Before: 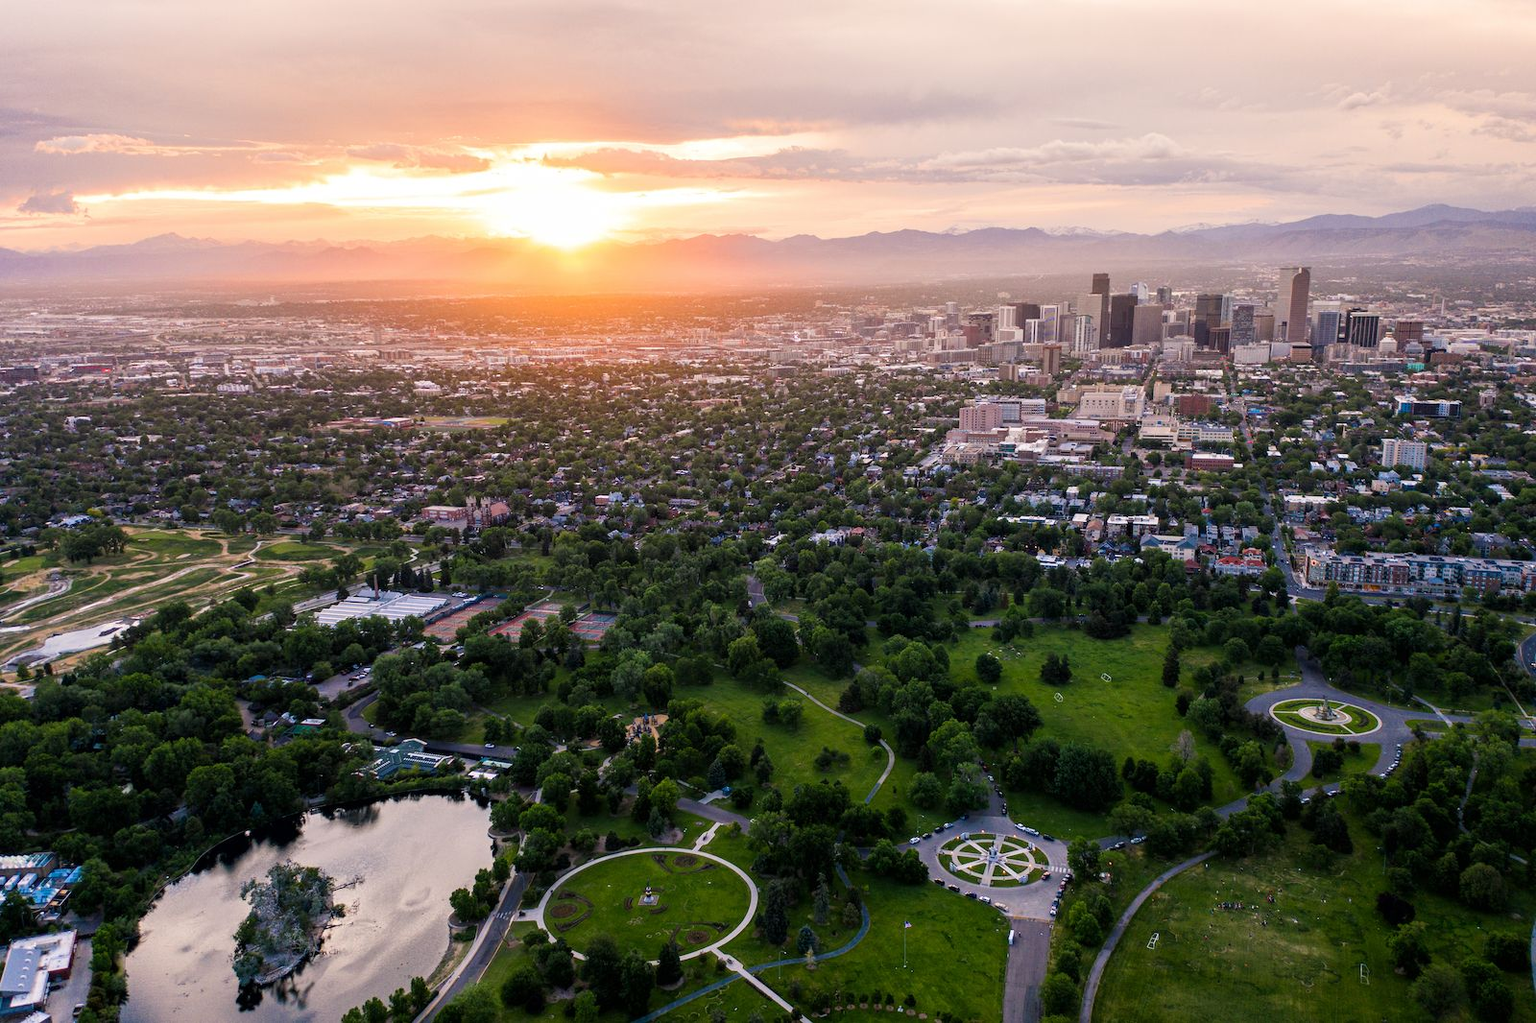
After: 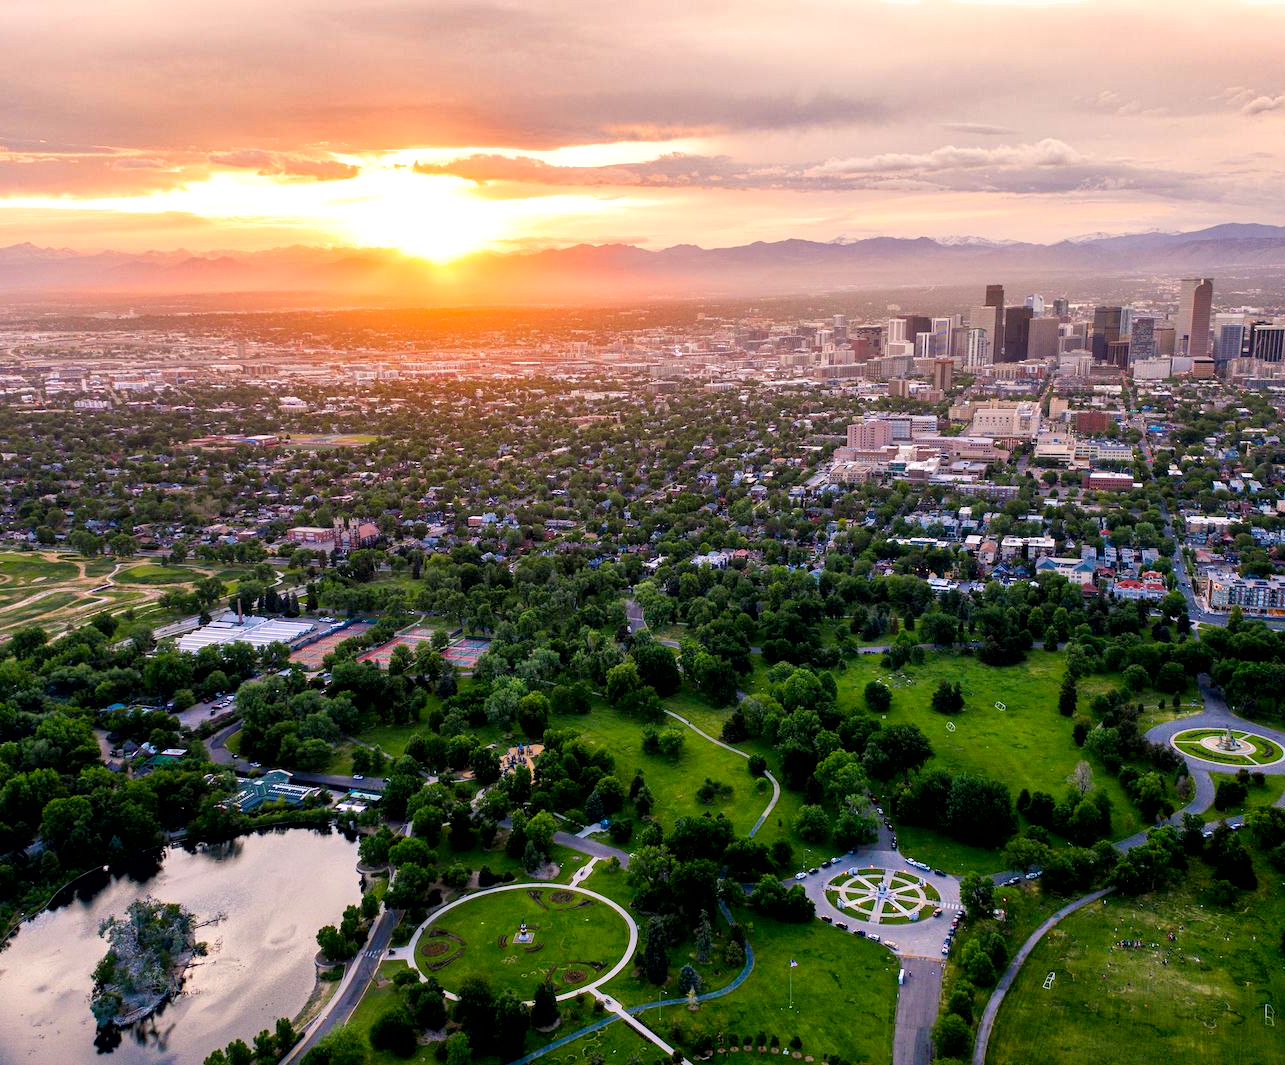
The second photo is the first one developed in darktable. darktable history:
exposure: black level correction 0.005, exposure 0.279 EV, compensate highlight preservation false
shadows and highlights: shadows 43.87, white point adjustment -1.55, soften with gaussian
contrast equalizer: octaves 7, y [[0.5, 0.5, 0.501, 0.63, 0.504, 0.5], [0.5 ×6], [0.5 ×6], [0 ×6], [0 ×6]], mix -0.31
tone equalizer: edges refinement/feathering 500, mask exposure compensation -1.57 EV, preserve details no
crop and rotate: left 9.519%, right 10.154%
contrast brightness saturation: contrast 0.038, saturation 0.159
